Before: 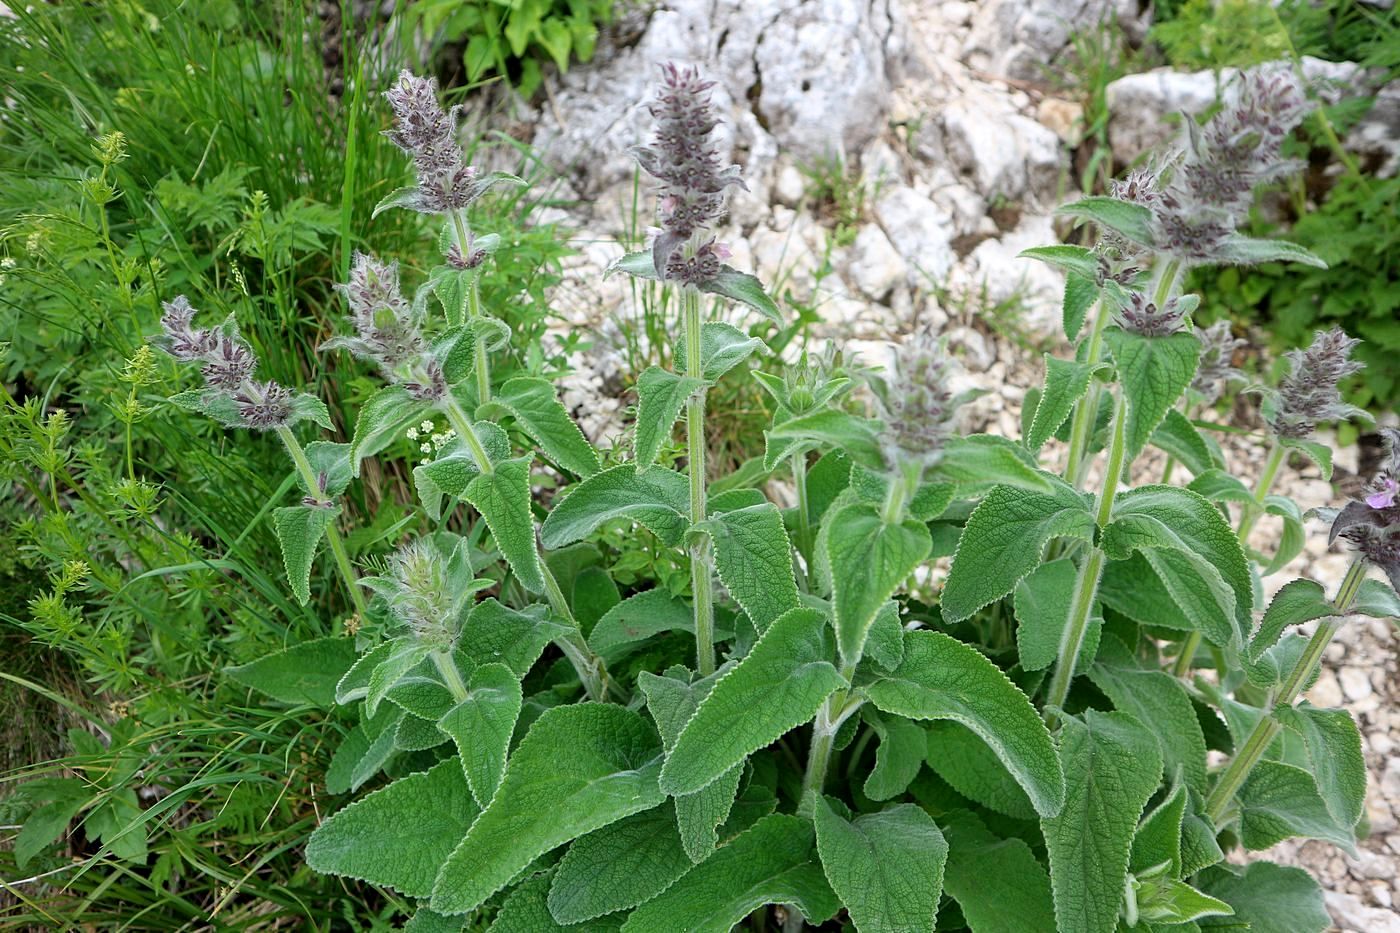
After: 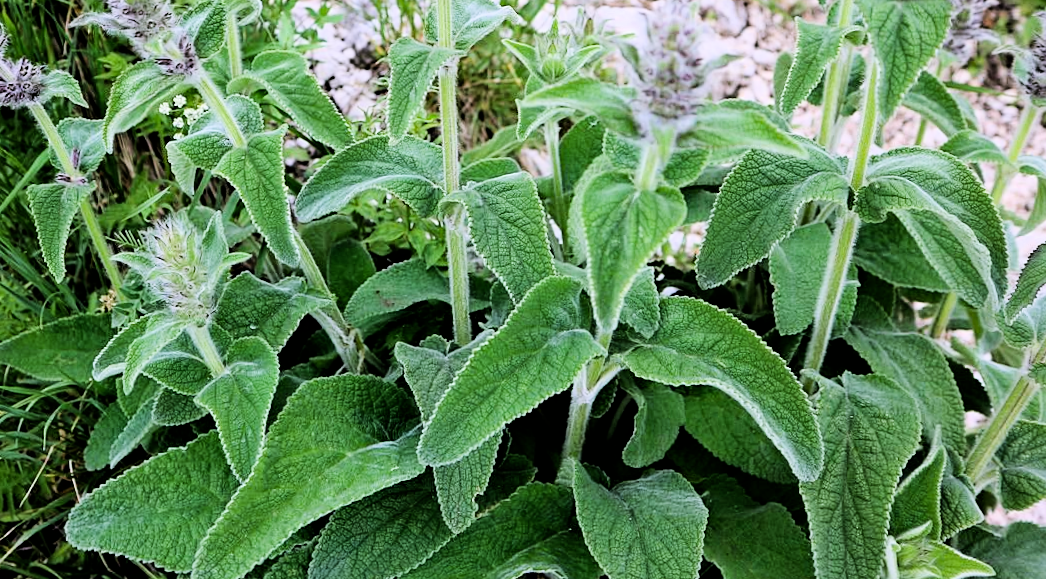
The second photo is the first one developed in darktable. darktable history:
tone equalizer: -8 EV -1.08 EV, -7 EV -1.01 EV, -6 EV -0.867 EV, -5 EV -0.578 EV, -3 EV 0.578 EV, -2 EV 0.867 EV, -1 EV 1.01 EV, +0 EV 1.08 EV, edges refinement/feathering 500, mask exposure compensation -1.57 EV, preserve details no
haze removal: compatibility mode true, adaptive false
filmic rgb: black relative exposure -5 EV, hardness 2.88, contrast 1.1
crop and rotate: left 17.299%, top 35.115%, right 7.015%, bottom 1.024%
rotate and perspective: rotation -1°, crop left 0.011, crop right 0.989, crop top 0.025, crop bottom 0.975
white balance: red 1.042, blue 1.17
